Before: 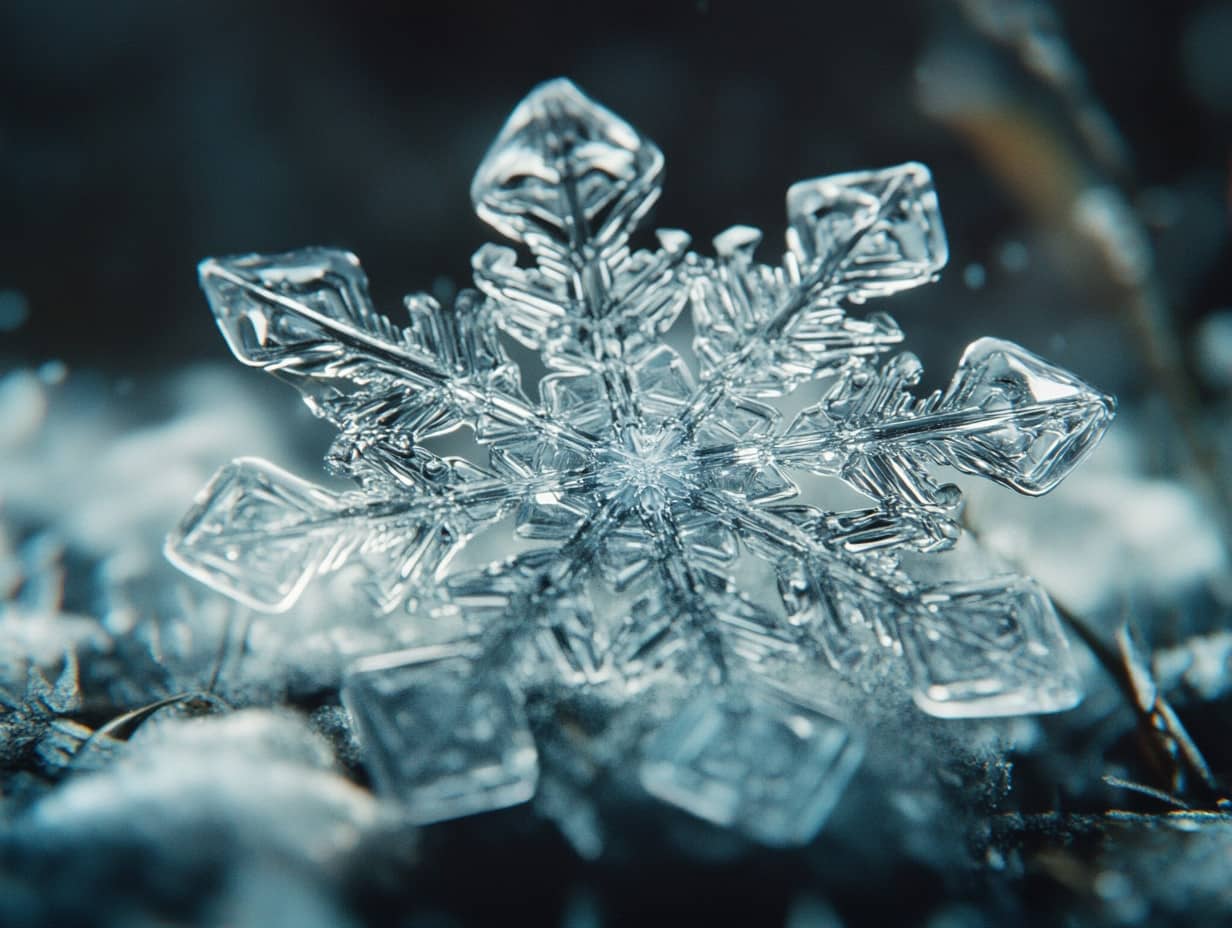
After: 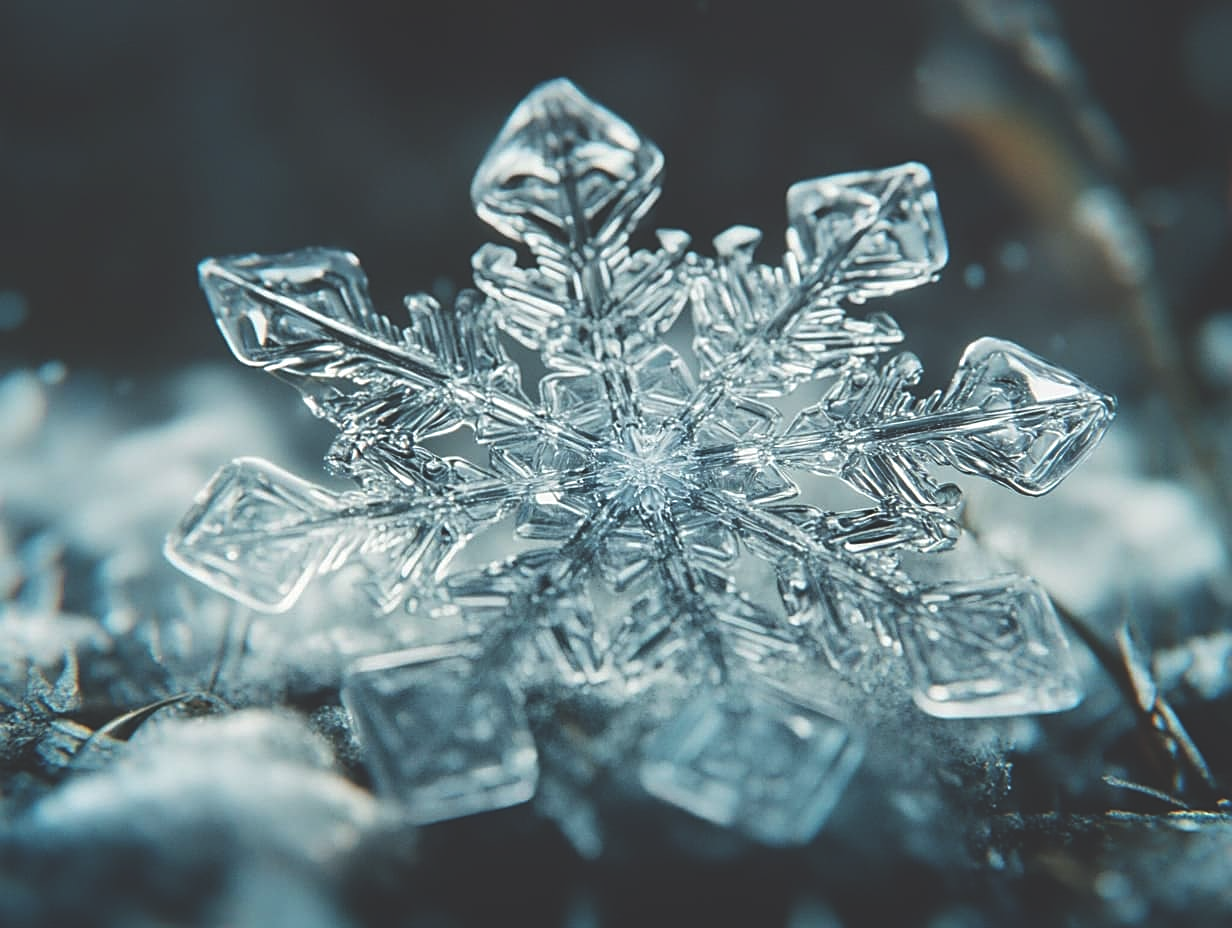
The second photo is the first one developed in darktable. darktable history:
sharpen: on, module defaults
exposure: black level correction -0.026, compensate highlight preservation false
